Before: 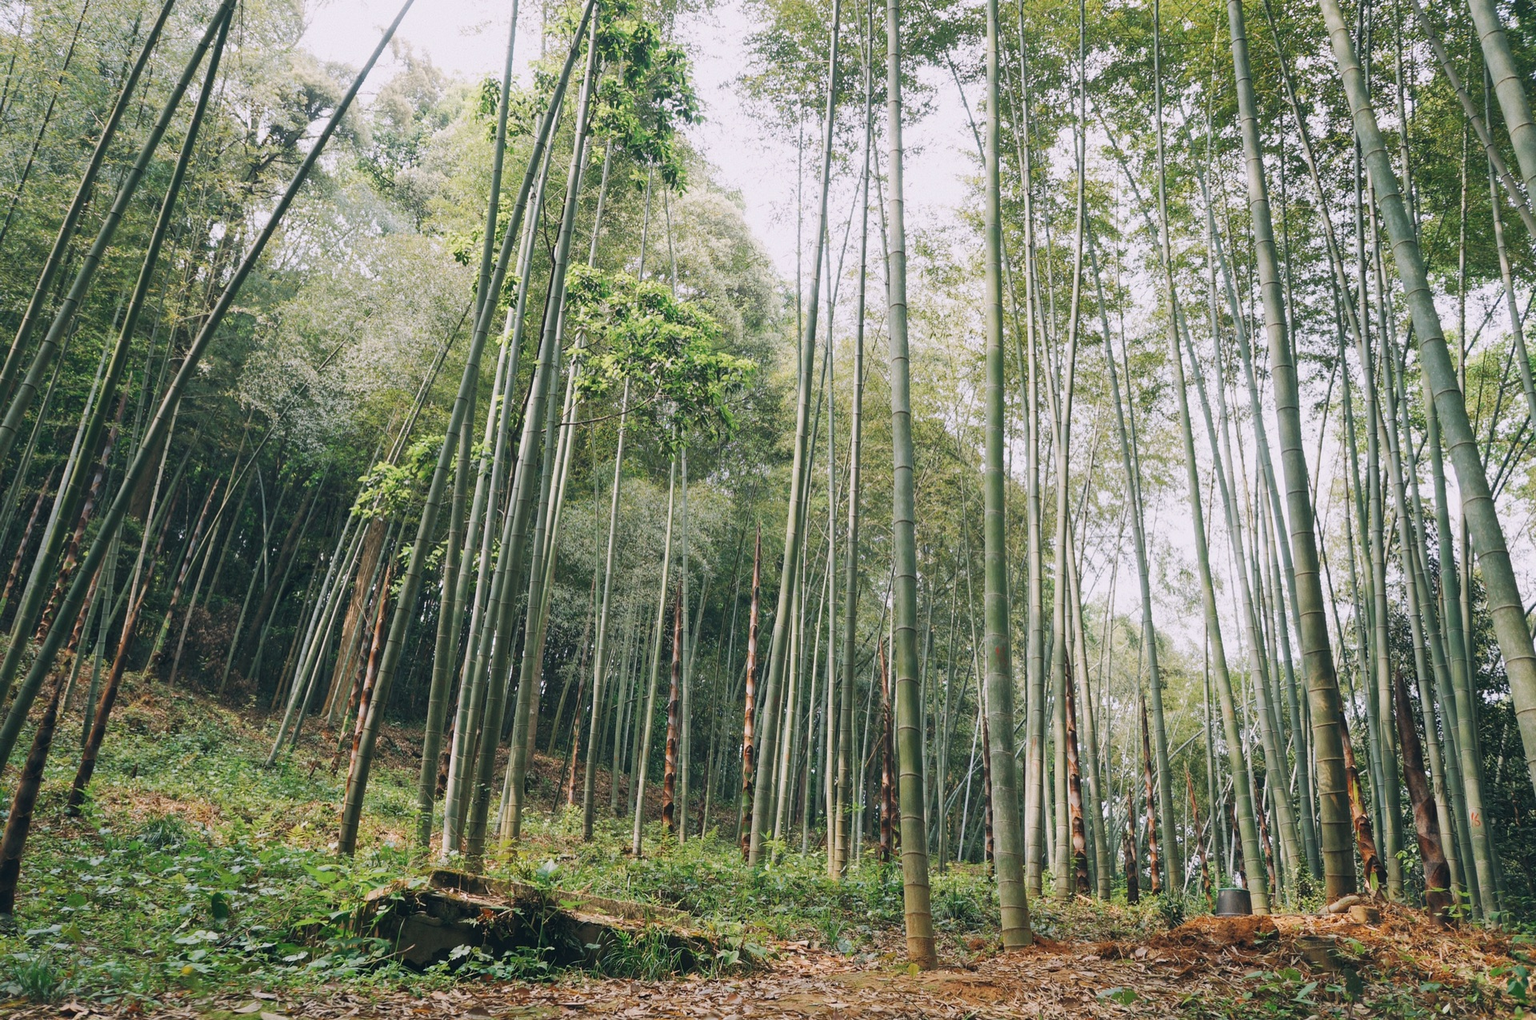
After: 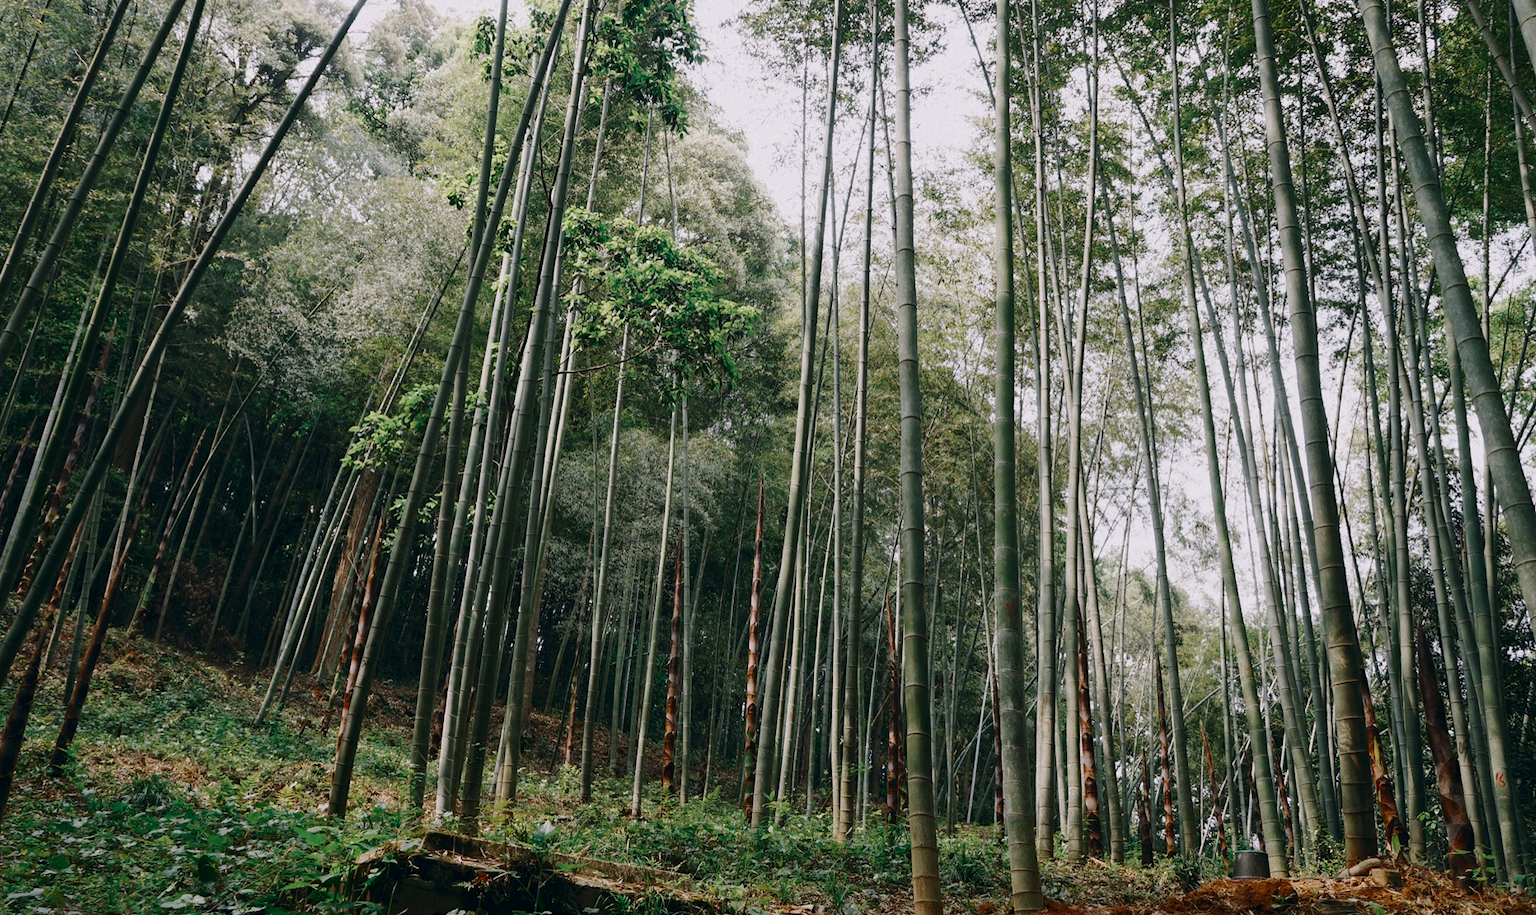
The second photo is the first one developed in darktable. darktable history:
contrast brightness saturation: contrast 0.105, brightness -0.262, saturation 0.137
color zones: curves: ch0 [(0, 0.5) (0.125, 0.4) (0.25, 0.5) (0.375, 0.4) (0.5, 0.4) (0.625, 0.35) (0.75, 0.35) (0.875, 0.5)]; ch1 [(0, 0.35) (0.125, 0.45) (0.25, 0.35) (0.375, 0.35) (0.5, 0.35) (0.625, 0.35) (0.75, 0.45) (0.875, 0.35)]; ch2 [(0, 0.6) (0.125, 0.5) (0.25, 0.5) (0.375, 0.6) (0.5, 0.6) (0.625, 0.5) (0.75, 0.5) (0.875, 0.5)]
crop: left 1.264%, top 6.146%, right 1.61%, bottom 6.676%
